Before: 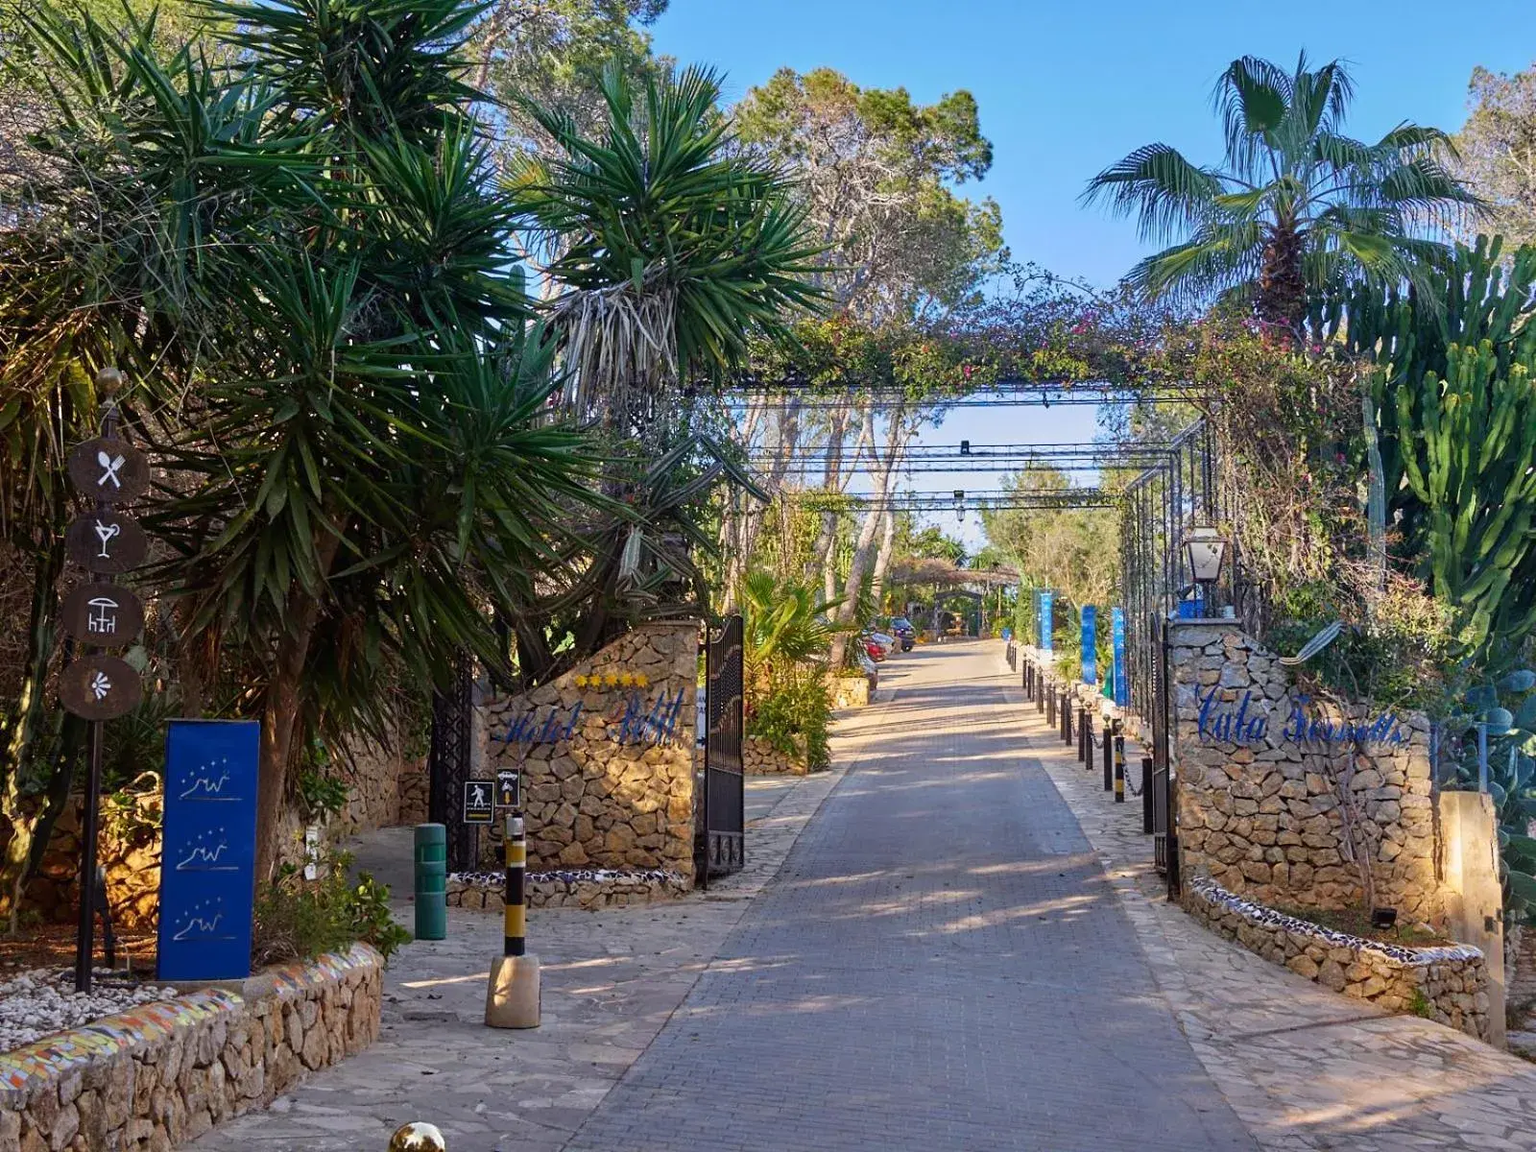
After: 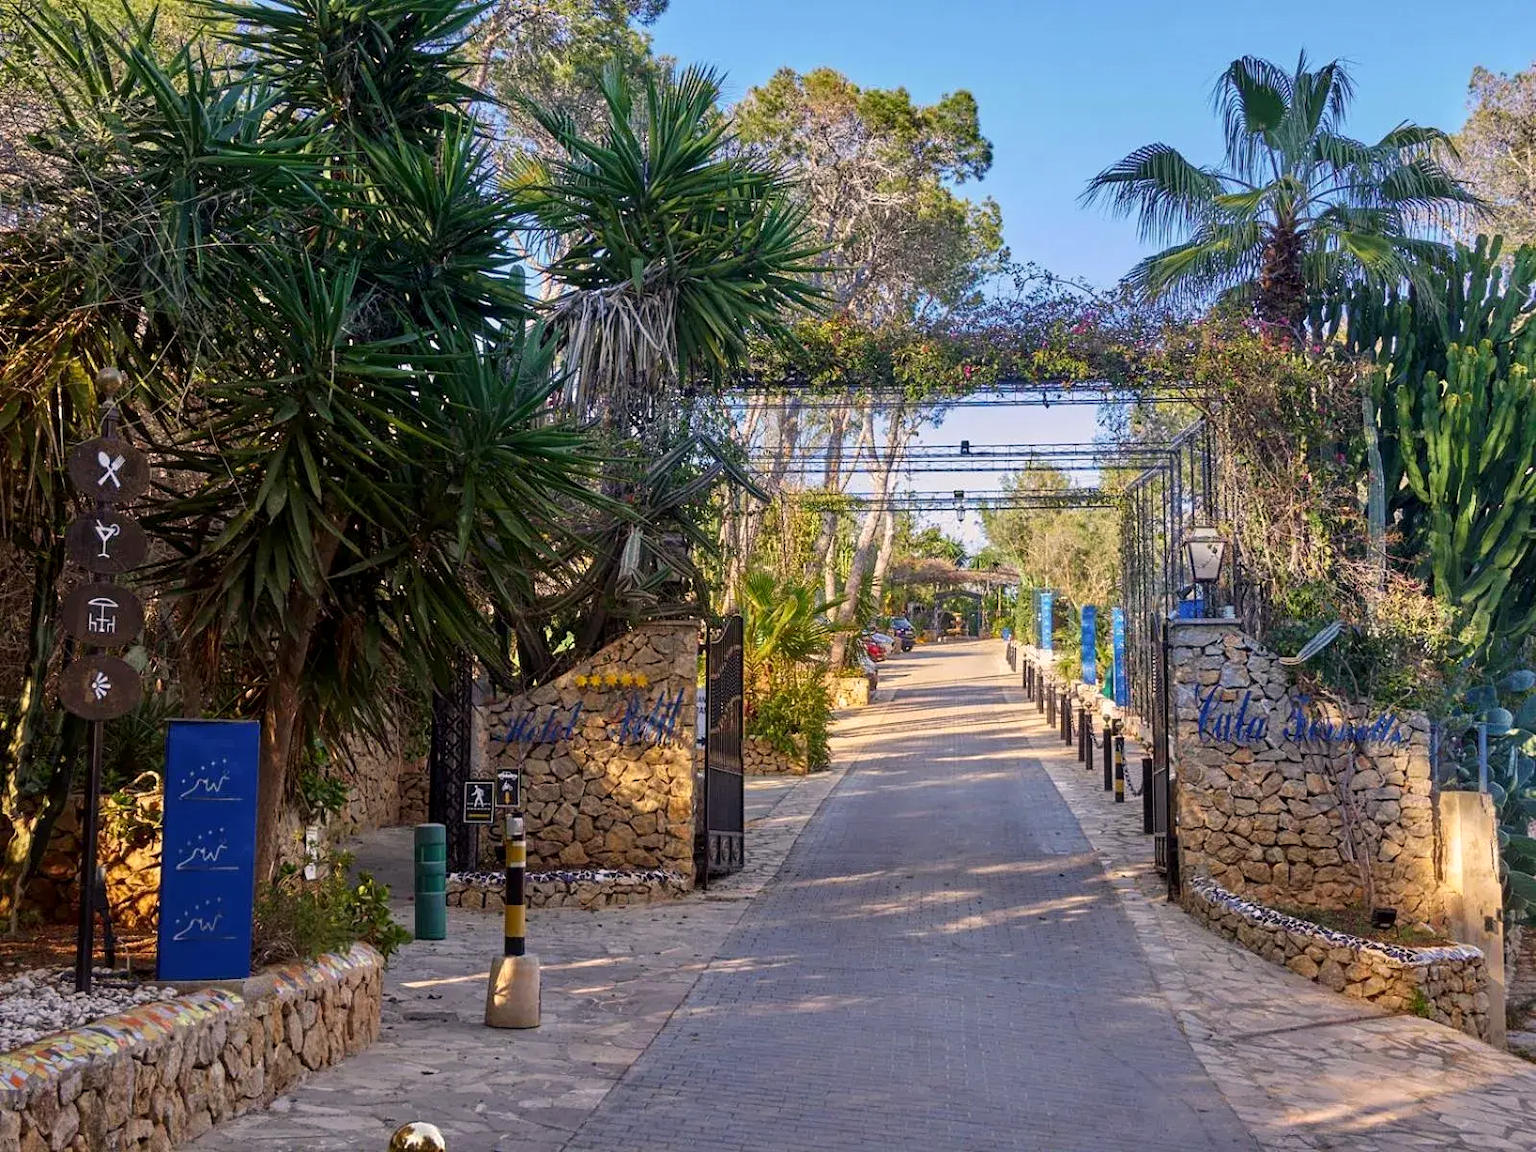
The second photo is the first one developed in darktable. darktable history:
local contrast: highlights 105%, shadows 99%, detail 119%, midtone range 0.2
color correction: highlights a* 3.75, highlights b* 5.11
